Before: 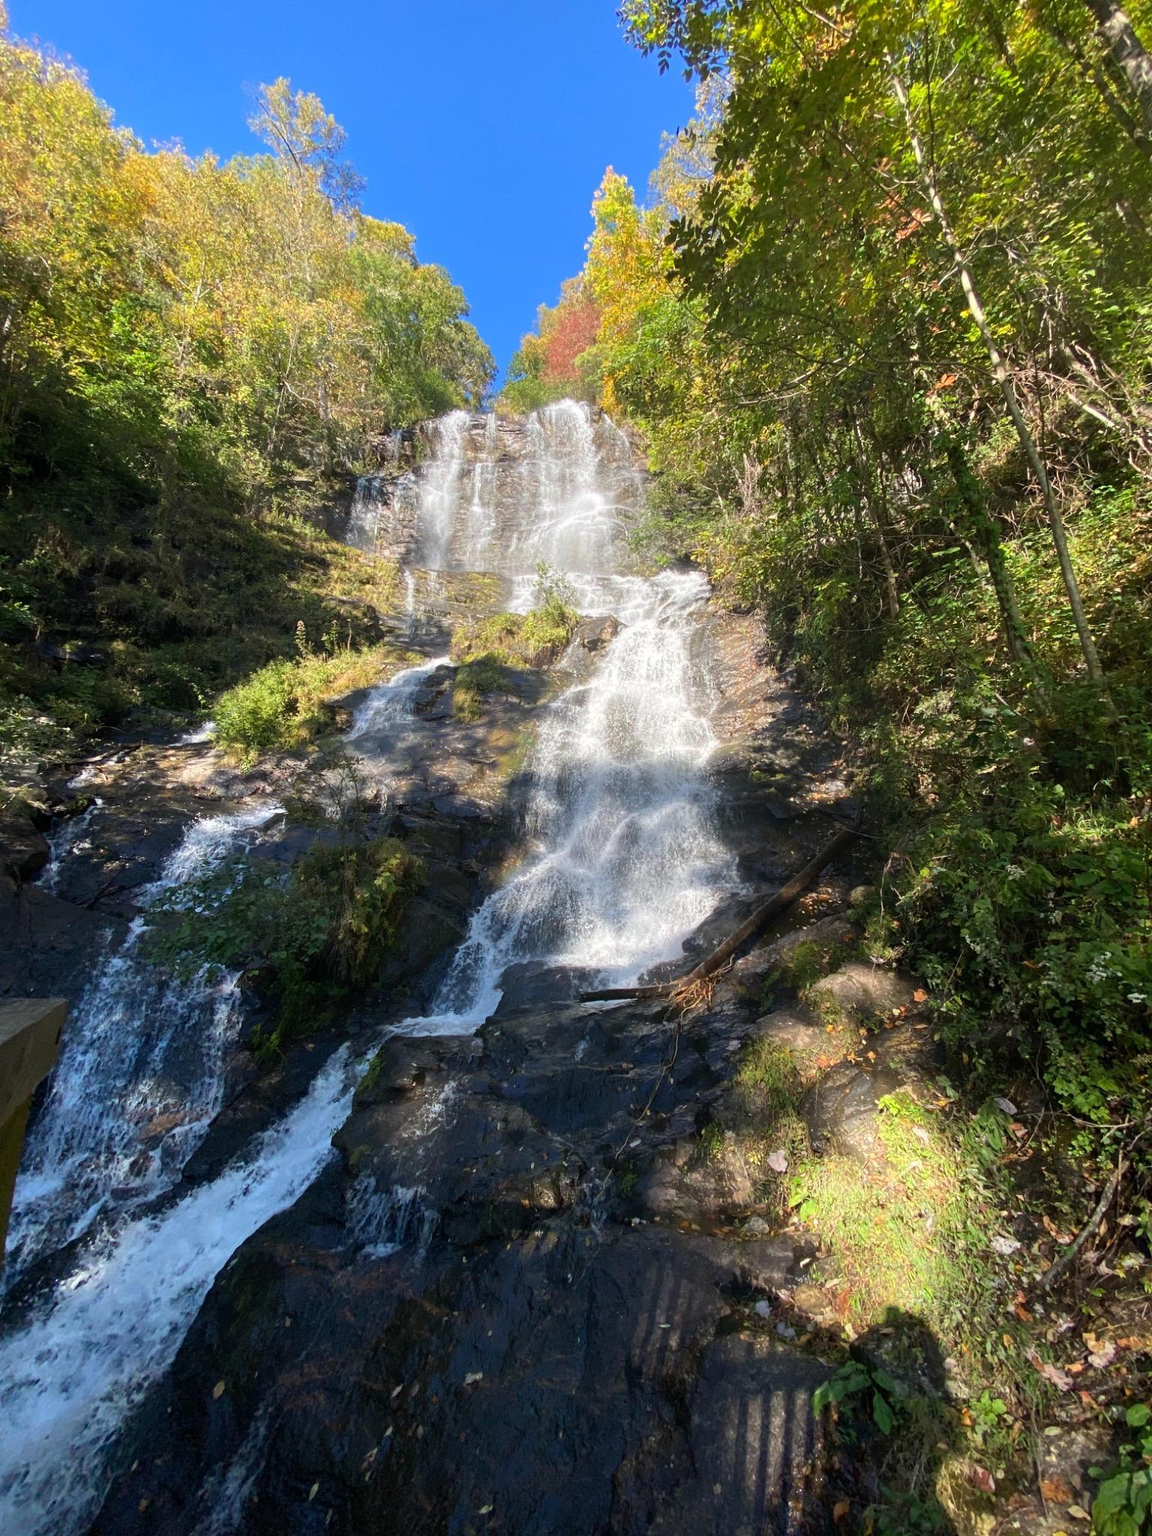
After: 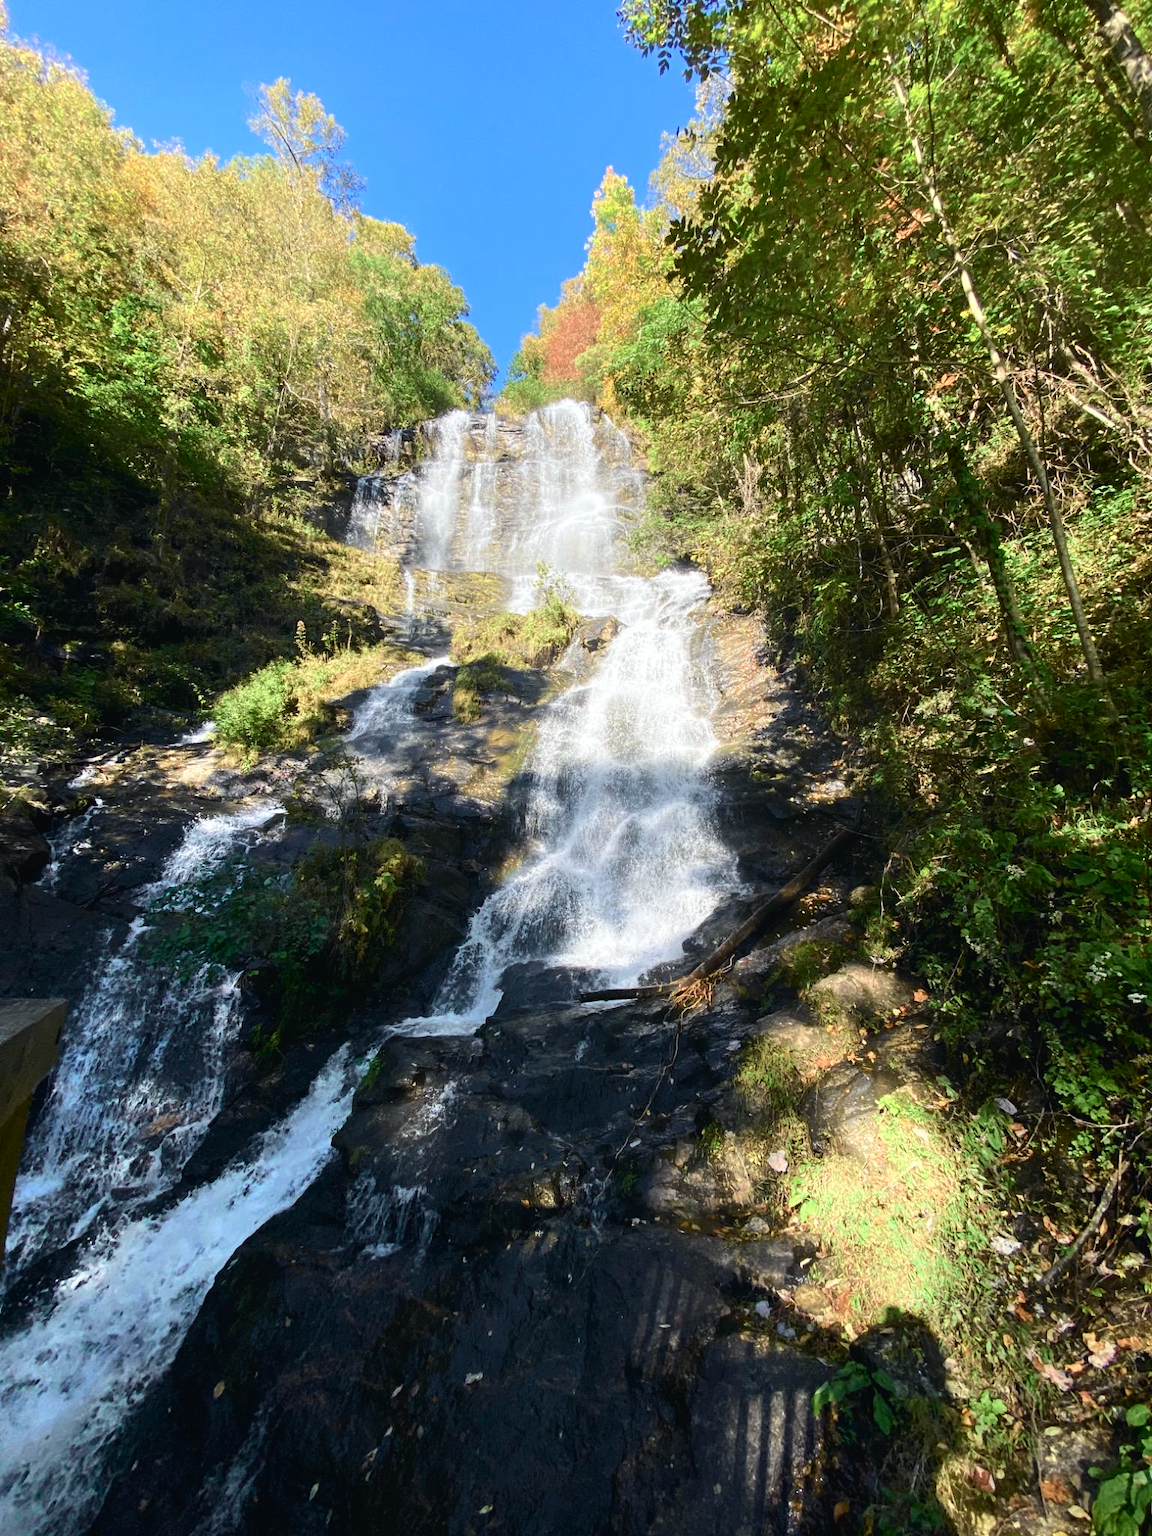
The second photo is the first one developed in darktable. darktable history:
exposure: black level correction 0.001, compensate exposure bias true, compensate highlight preservation false
shadows and highlights: shadows 1.79, highlights 41.36
tone curve: curves: ch0 [(0, 0.046) (0.037, 0.056) (0.176, 0.162) (0.33, 0.331) (0.432, 0.475) (0.601, 0.665) (0.843, 0.876) (1, 1)]; ch1 [(0, 0) (0.339, 0.349) (0.445, 0.42) (0.476, 0.47) (0.497, 0.492) (0.523, 0.514) (0.557, 0.558) (0.632, 0.615) (0.728, 0.746) (1, 1)]; ch2 [(0, 0) (0.327, 0.324) (0.417, 0.44) (0.46, 0.453) (0.502, 0.495) (0.526, 0.52) (0.54, 0.55) (0.606, 0.626) (0.745, 0.704) (1, 1)], color space Lab, independent channels, preserve colors none
levels: levels [0.026, 0.507, 0.987]
